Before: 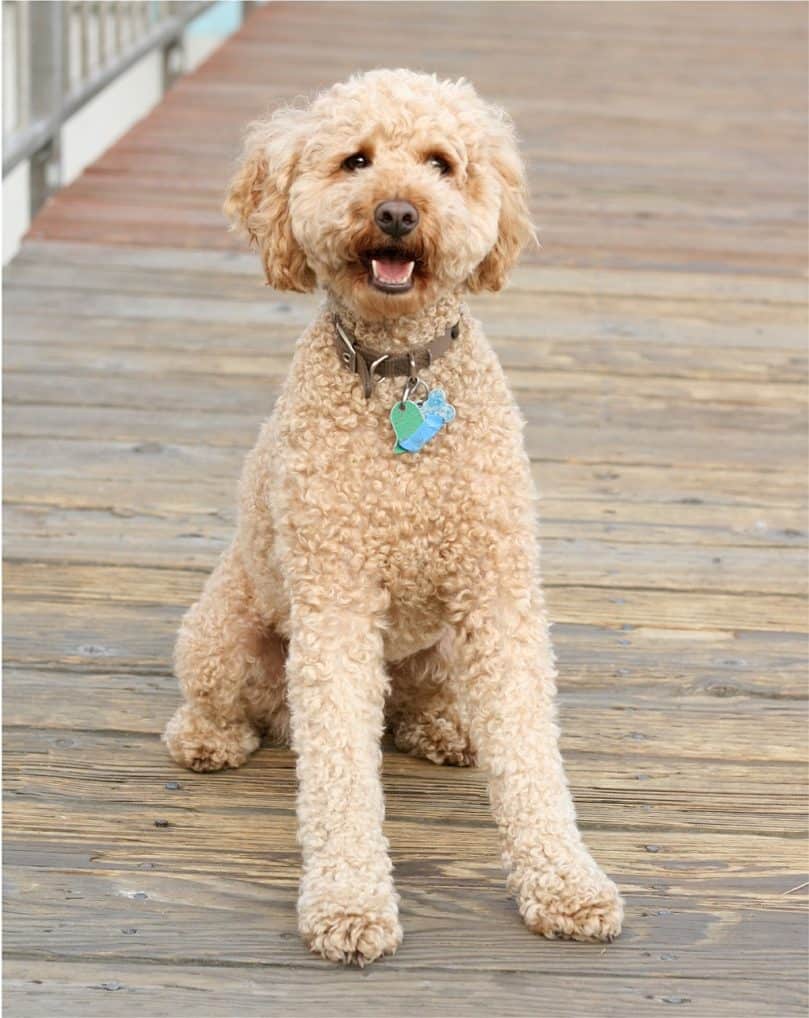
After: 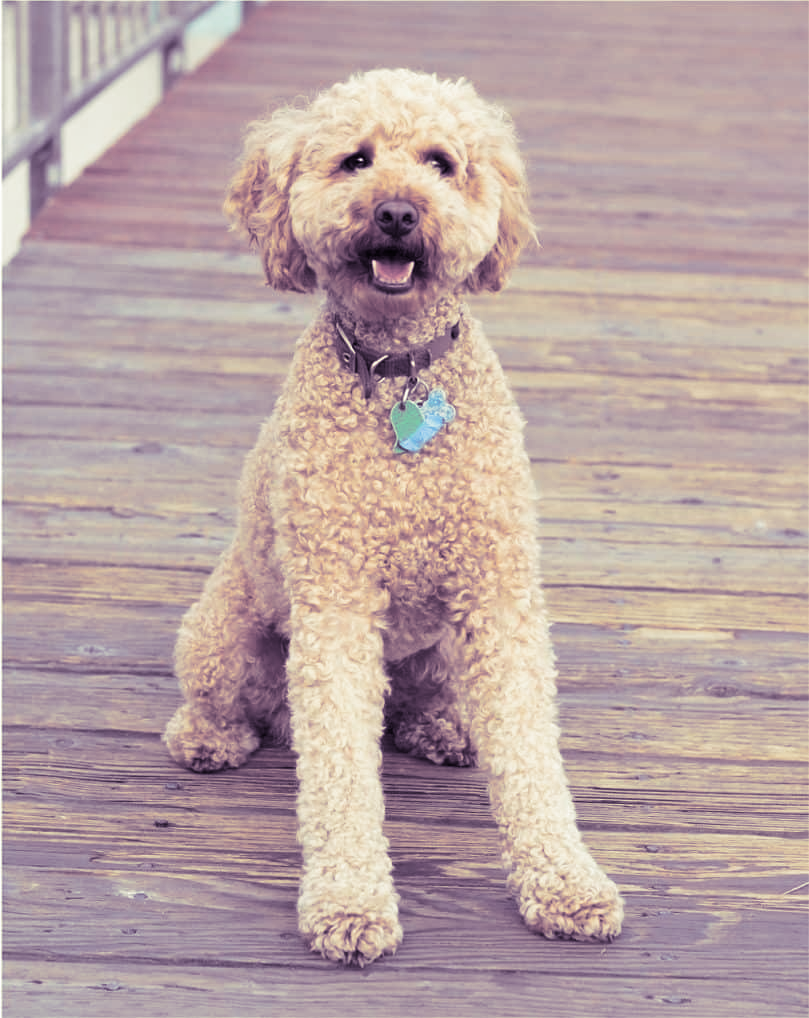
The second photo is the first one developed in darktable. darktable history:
tone equalizer: on, module defaults
split-toning: shadows › hue 266.4°, shadows › saturation 0.4, highlights › hue 61.2°, highlights › saturation 0.3, compress 0%
